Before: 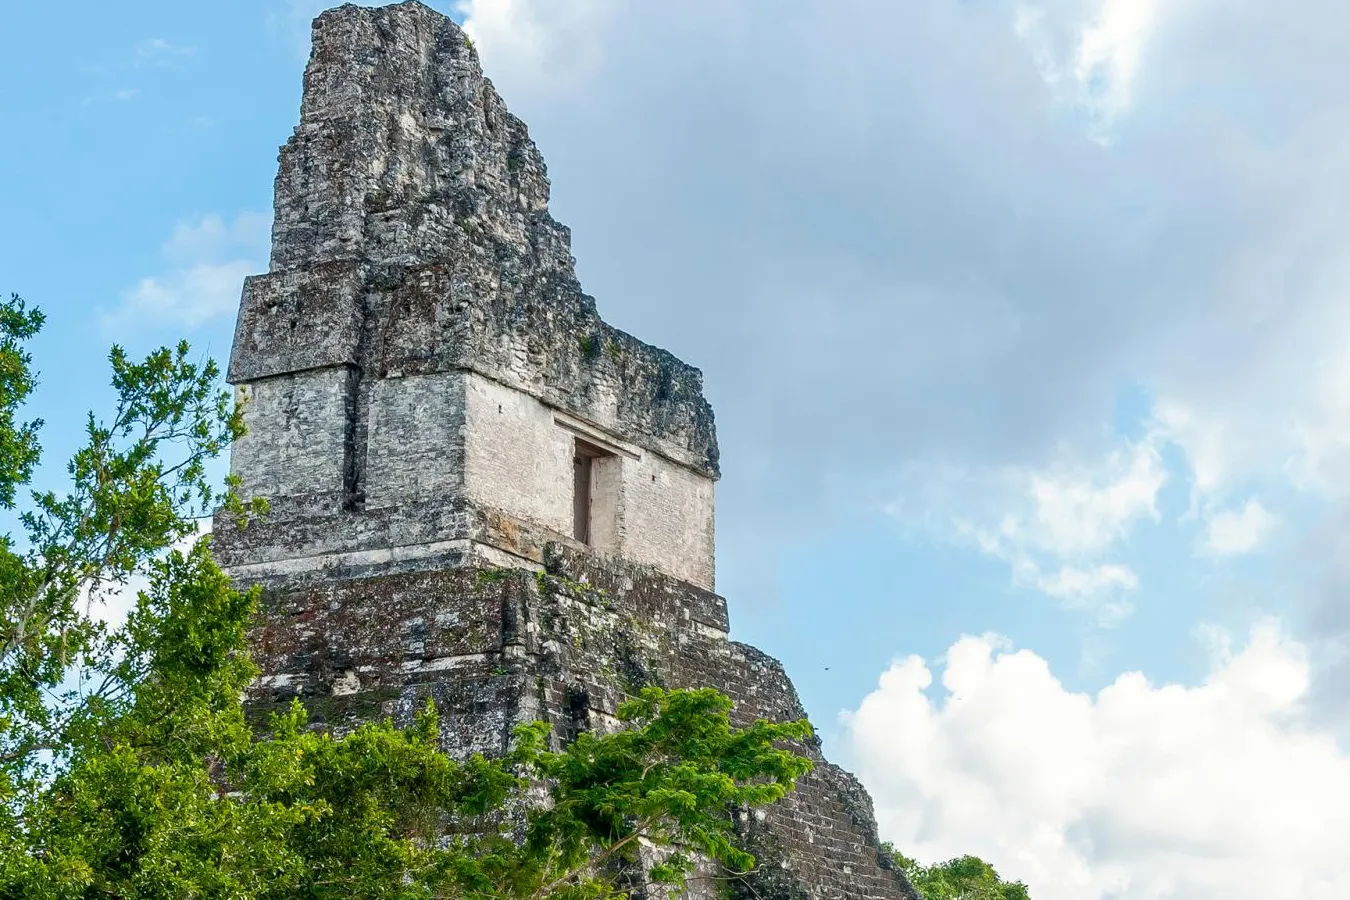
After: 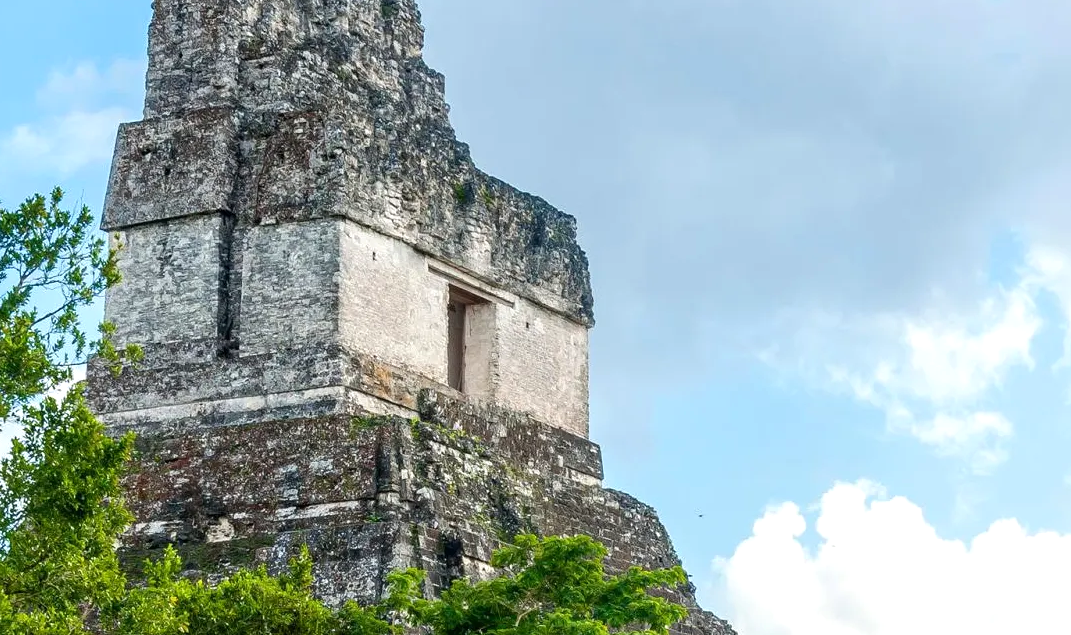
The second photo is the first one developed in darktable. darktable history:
crop: left 9.378%, top 17.023%, right 11.288%, bottom 12.394%
exposure: exposure 0.216 EV, compensate highlight preservation false
